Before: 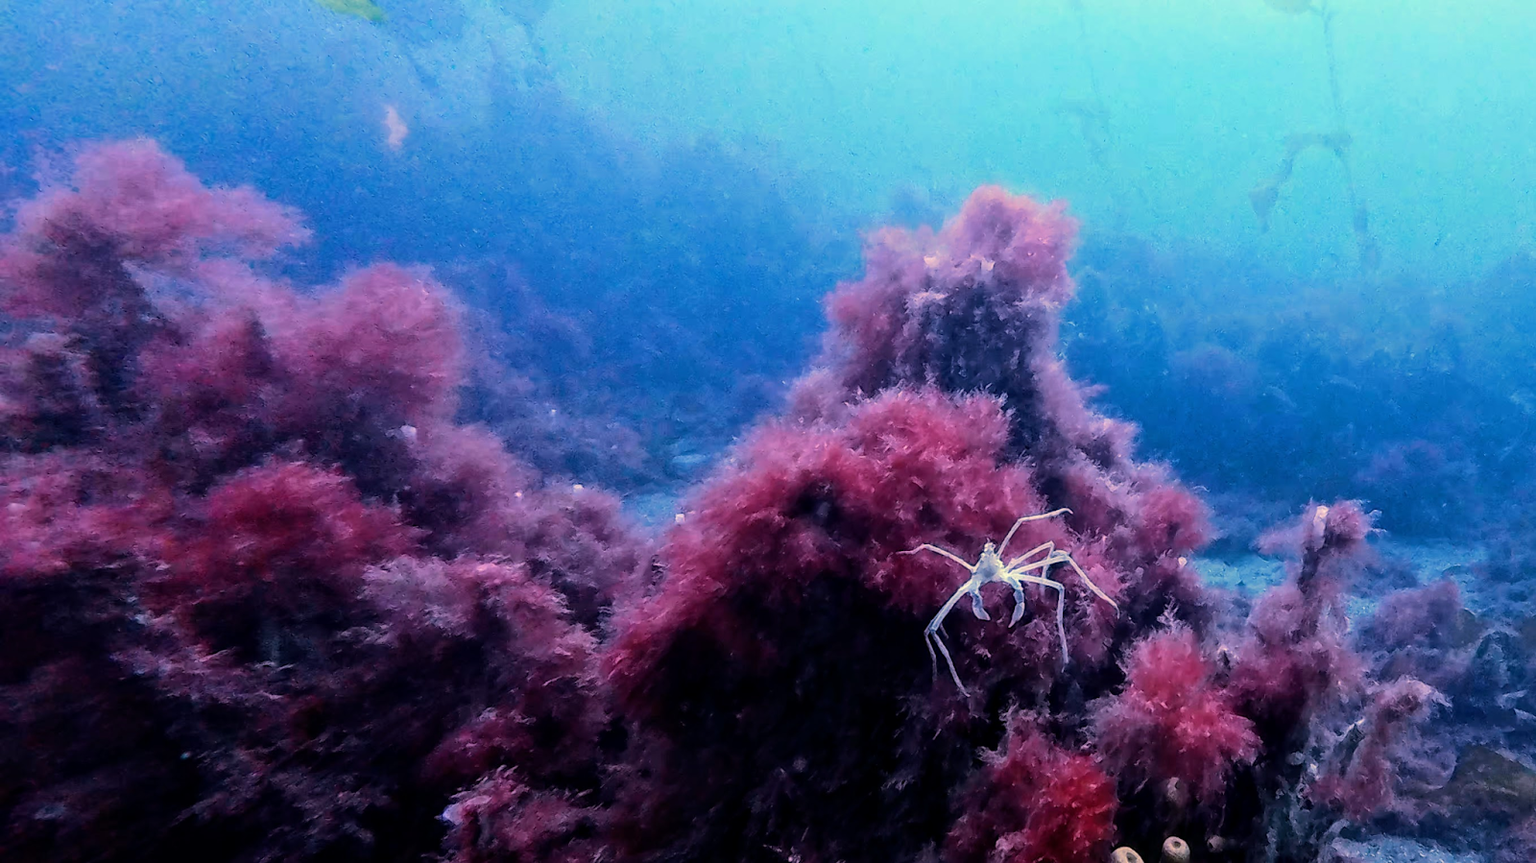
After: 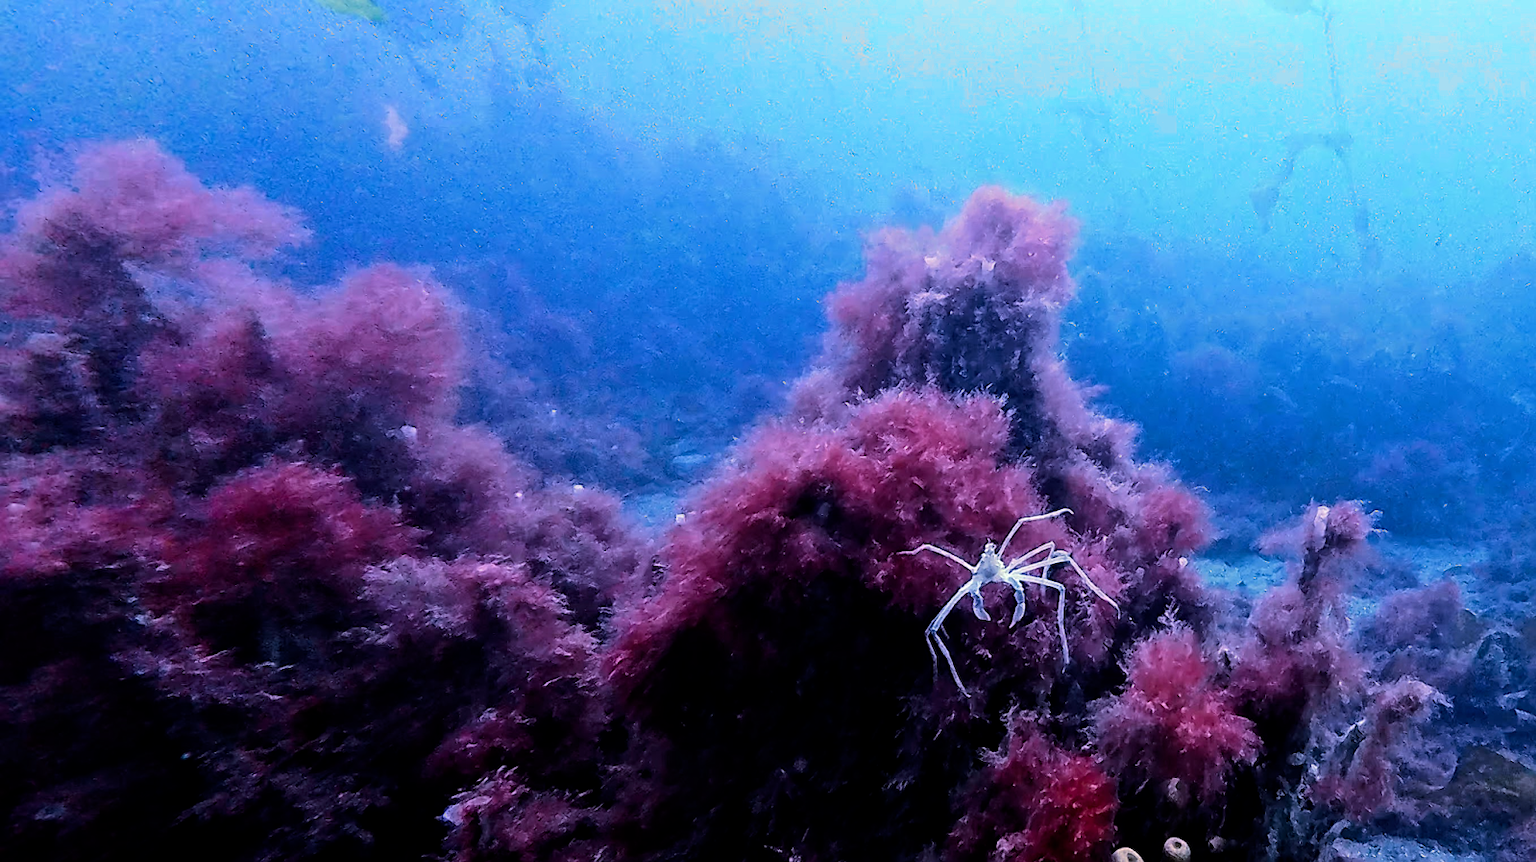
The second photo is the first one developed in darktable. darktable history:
filmic rgb: middle gray luminance 18.42%, black relative exposure -11.45 EV, white relative exposure 2.55 EV, threshold 6 EV, target black luminance 0%, hardness 8.41, latitude 99%, contrast 1.084, shadows ↔ highlights balance 0.505%, add noise in highlights 0, preserve chrominance max RGB, color science v3 (2019), use custom middle-gray values true, iterations of high-quality reconstruction 0, contrast in highlights soft, enable highlight reconstruction true
sharpen: on, module defaults
tone equalizer: on, module defaults
shadows and highlights: shadows -30, highlights 30
white balance: red 0.931, blue 1.11
